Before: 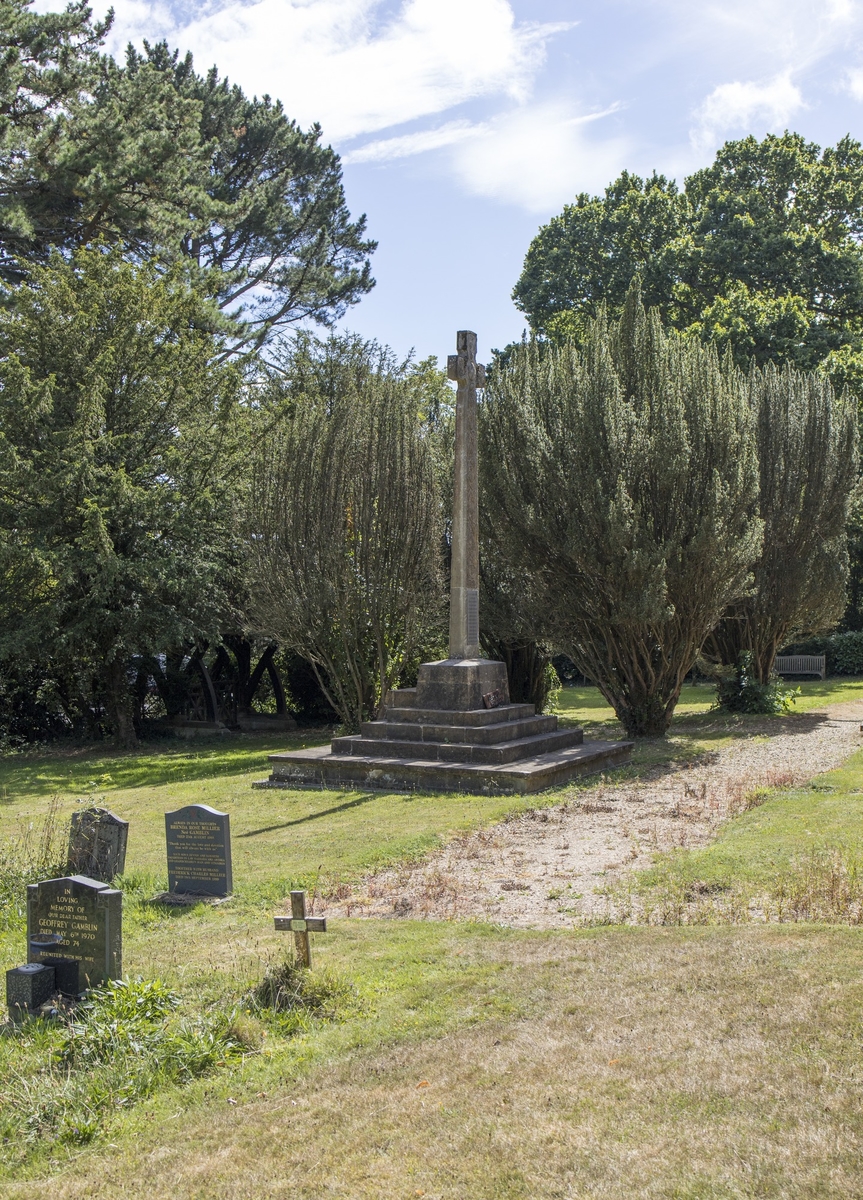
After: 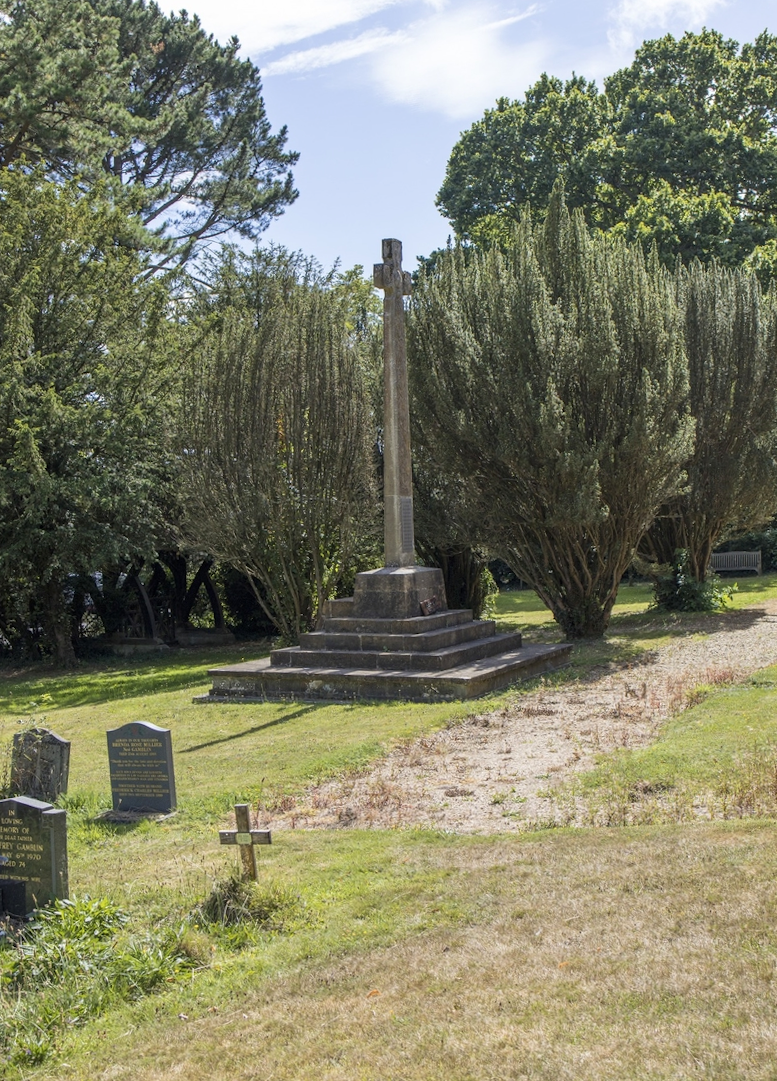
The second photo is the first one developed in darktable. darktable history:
velvia: strength 9.25%
crop and rotate: angle 1.96°, left 5.673%, top 5.673%
